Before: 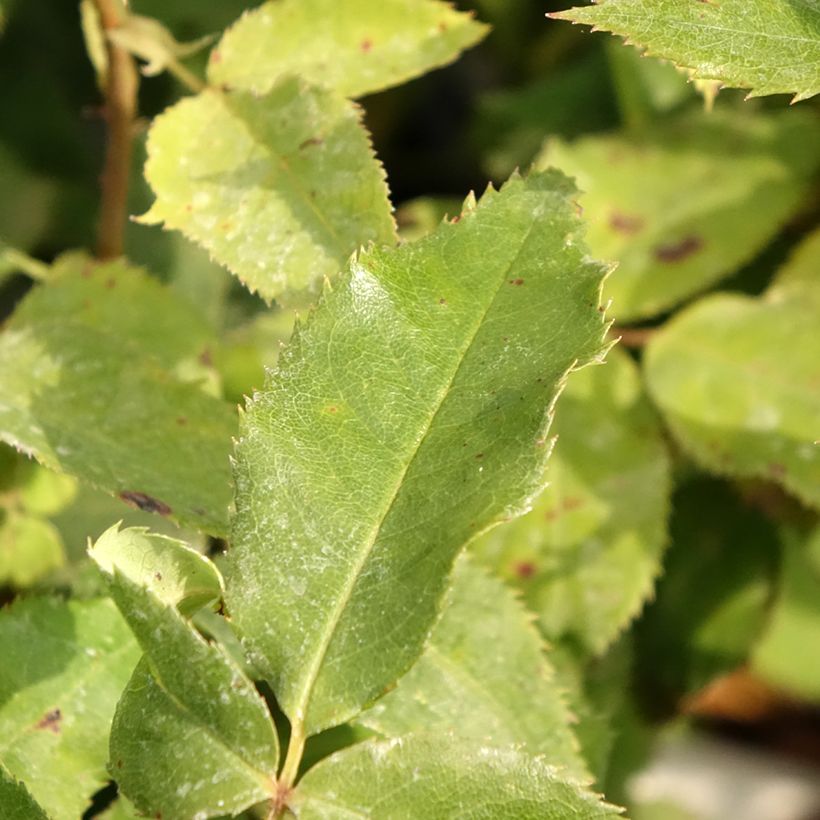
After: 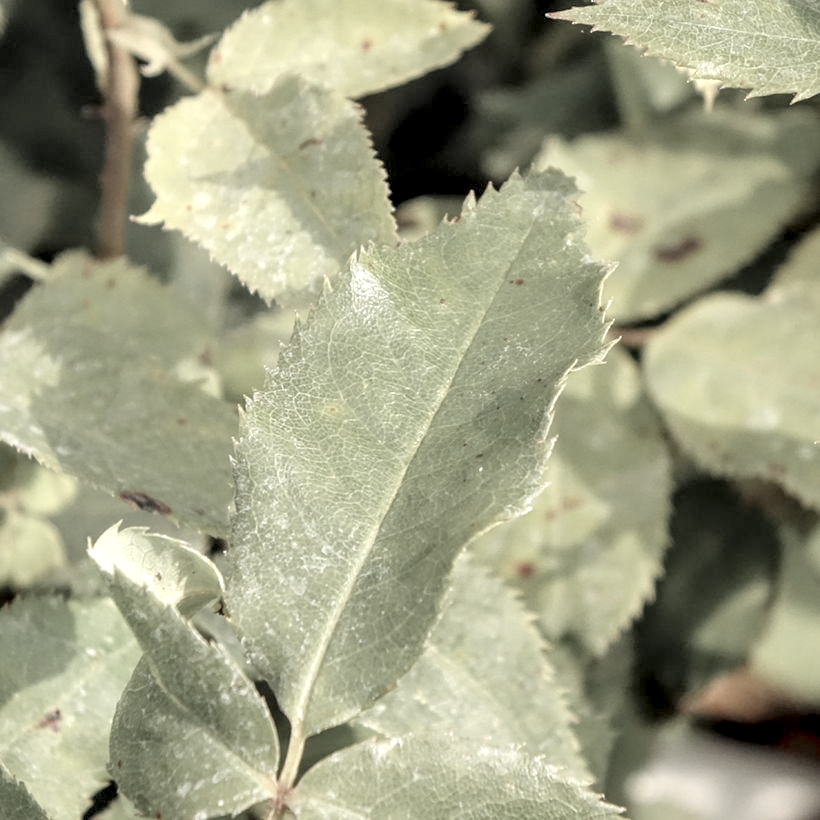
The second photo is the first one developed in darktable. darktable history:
color zones: curves: ch1 [(0, 0.831) (0.08, 0.771) (0.157, 0.268) (0.241, 0.207) (0.562, -0.005) (0.714, -0.013) (0.876, 0.01) (1, 0.831)]
local contrast: highlights 65%, shadows 54%, detail 168%, midtone range 0.521
tone curve: curves: ch0 [(0, 0) (0.004, 0.008) (0.077, 0.156) (0.169, 0.29) (0.774, 0.774) (0.988, 0.926)], color space Lab, independent channels, preserve colors none
